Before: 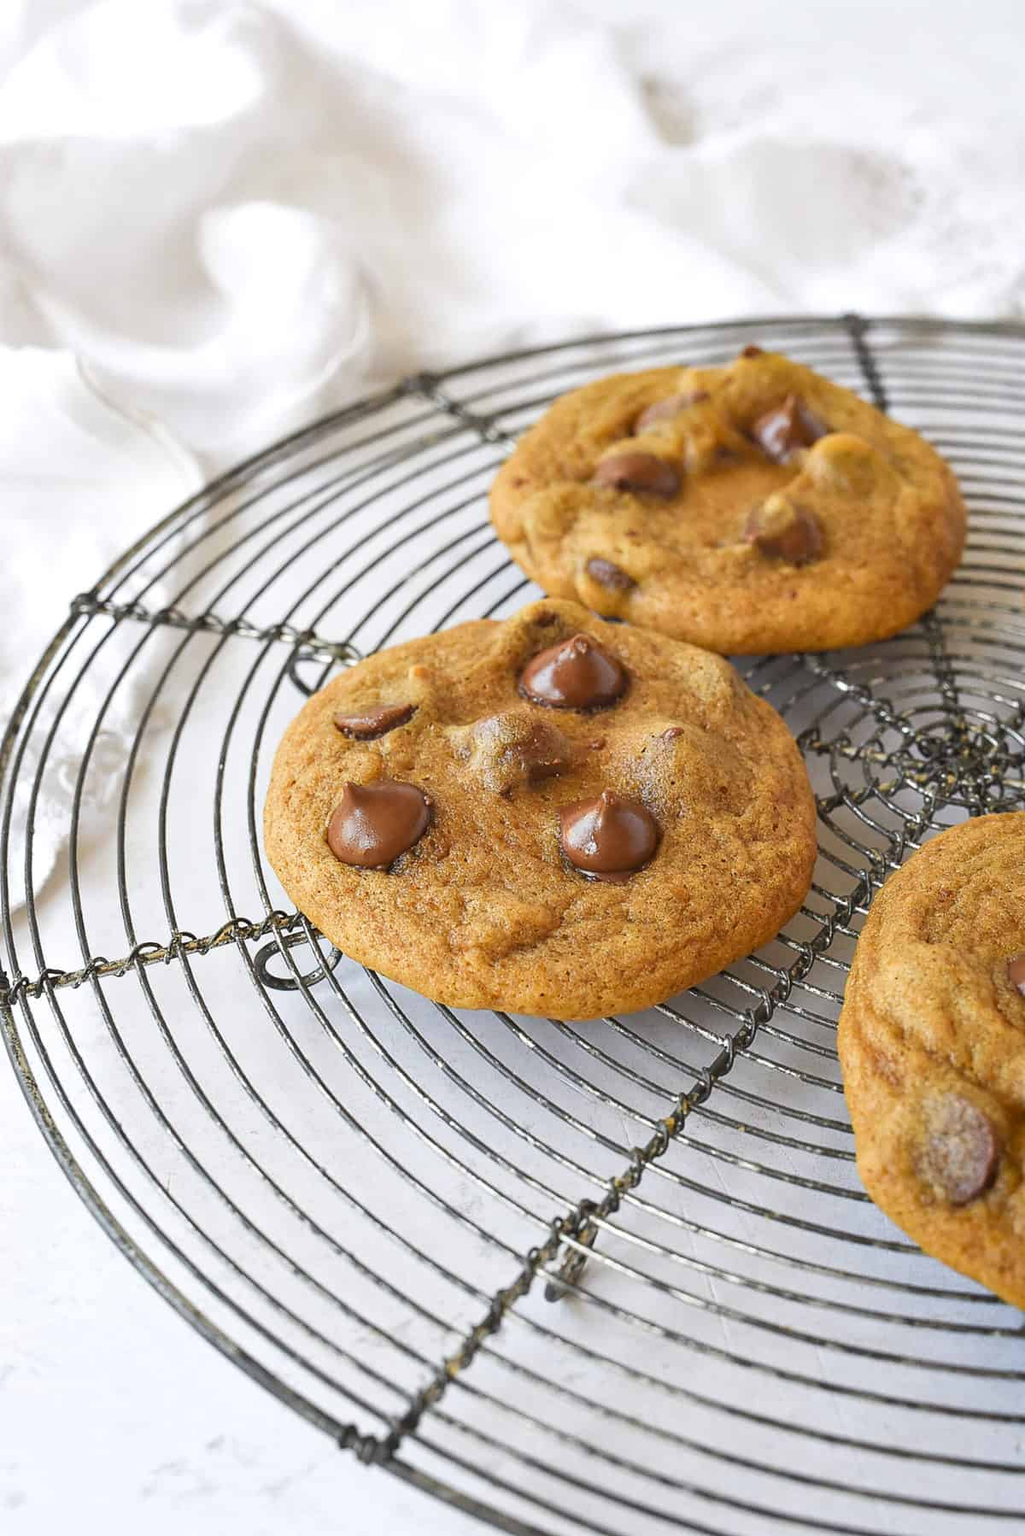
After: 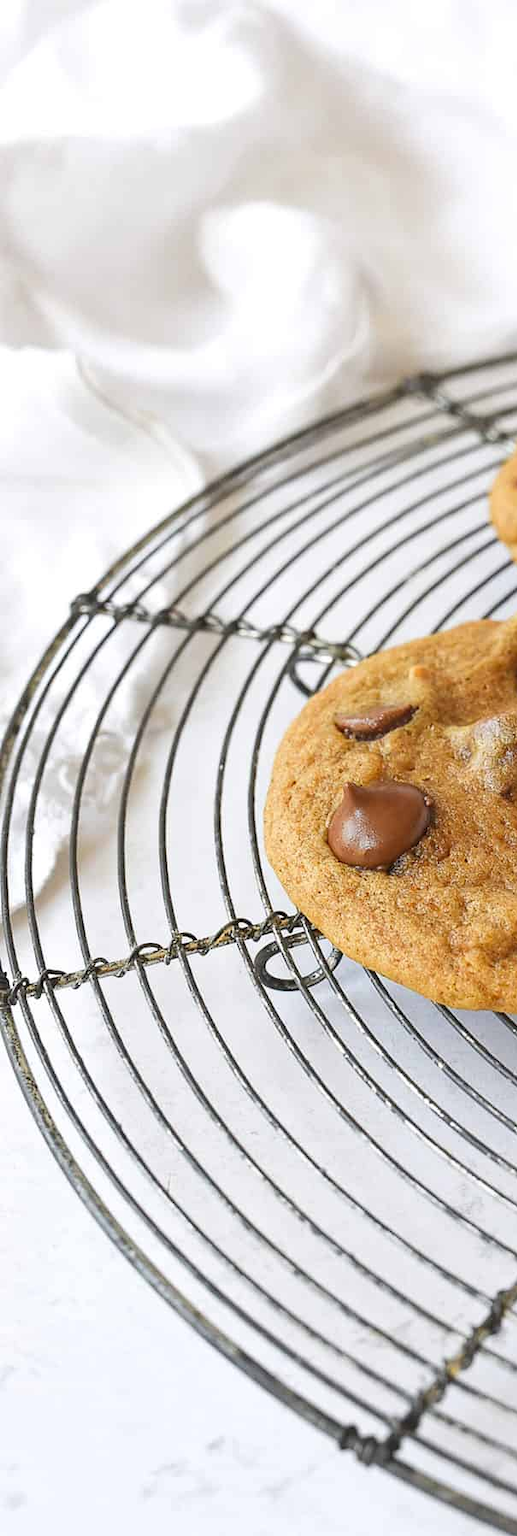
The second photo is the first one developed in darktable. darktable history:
crop and rotate: left 0.022%, top 0%, right 49.48%
